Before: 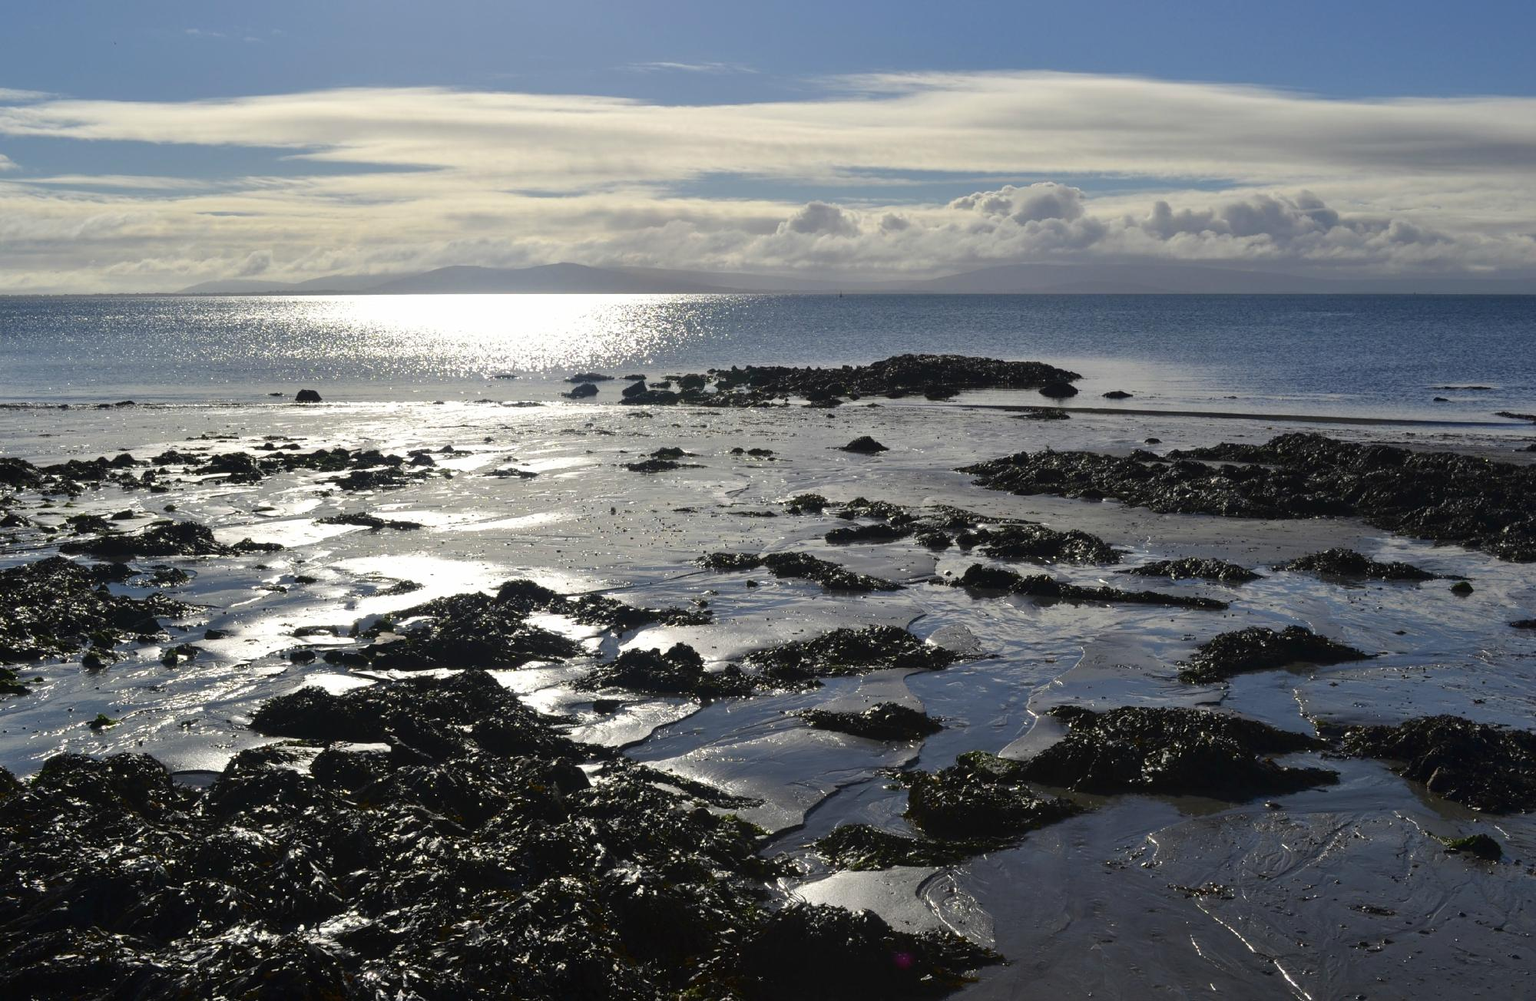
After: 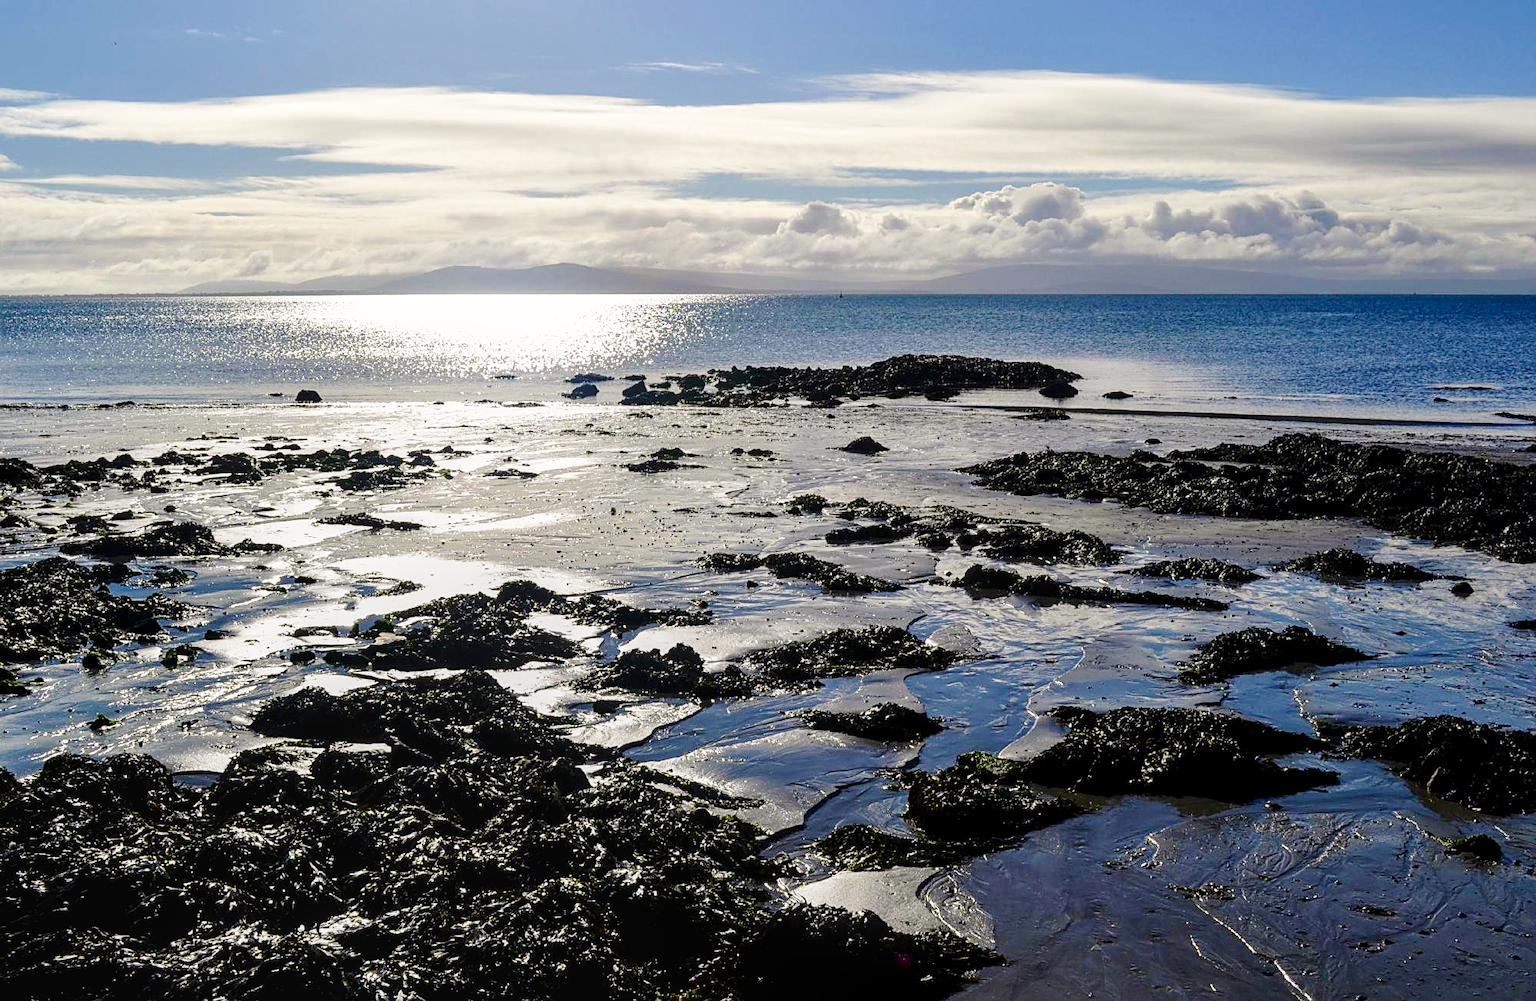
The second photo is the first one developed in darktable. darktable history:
sharpen: on, module defaults
color balance rgb: highlights gain › chroma 1.067%, highlights gain › hue 52.86°, perceptual saturation grading › global saturation 20%, perceptual saturation grading › highlights -50.228%, perceptual saturation grading › shadows 30.221%, global vibrance 10.012%
base curve: curves: ch0 [(0, 0) (0.028, 0.03) (0.121, 0.232) (0.46, 0.748) (0.859, 0.968) (1, 1)], preserve colors none
velvia: strength 14.52%
tone equalizer: on, module defaults
exposure: black level correction 0.006, exposure -0.219 EV, compensate exposure bias true, compensate highlight preservation false
local contrast: on, module defaults
